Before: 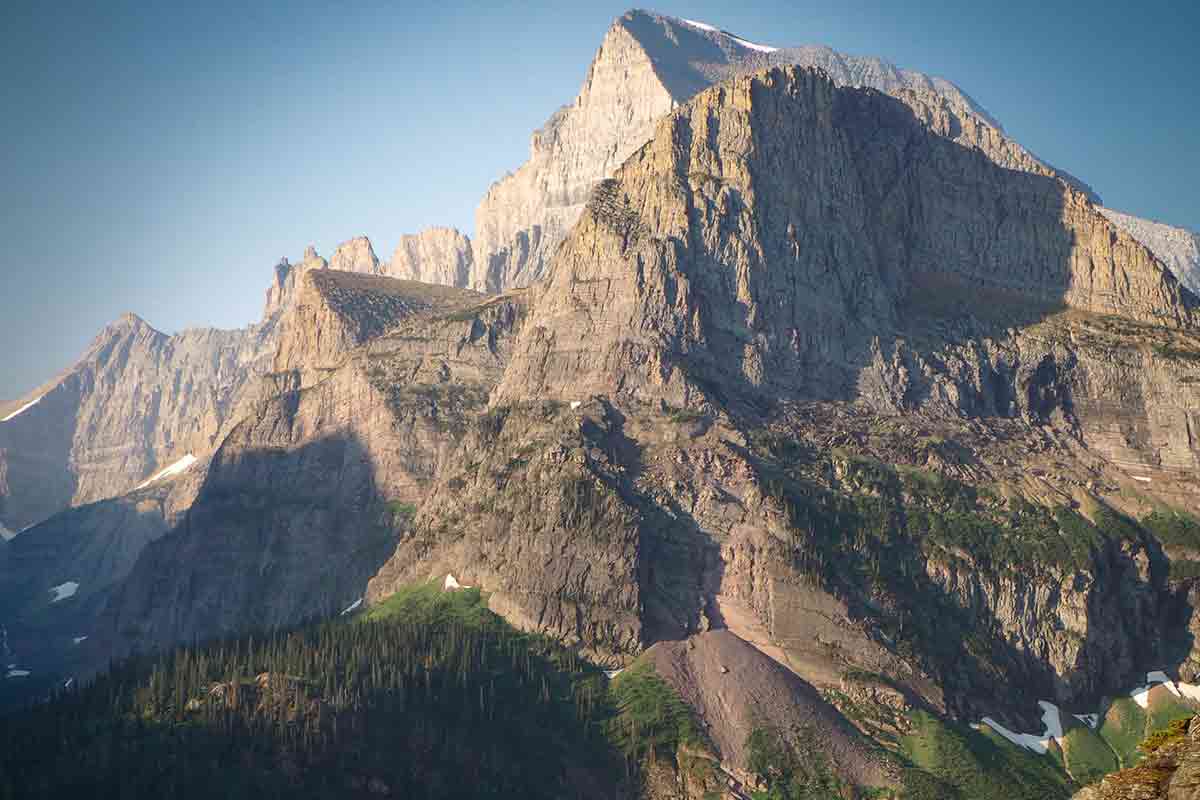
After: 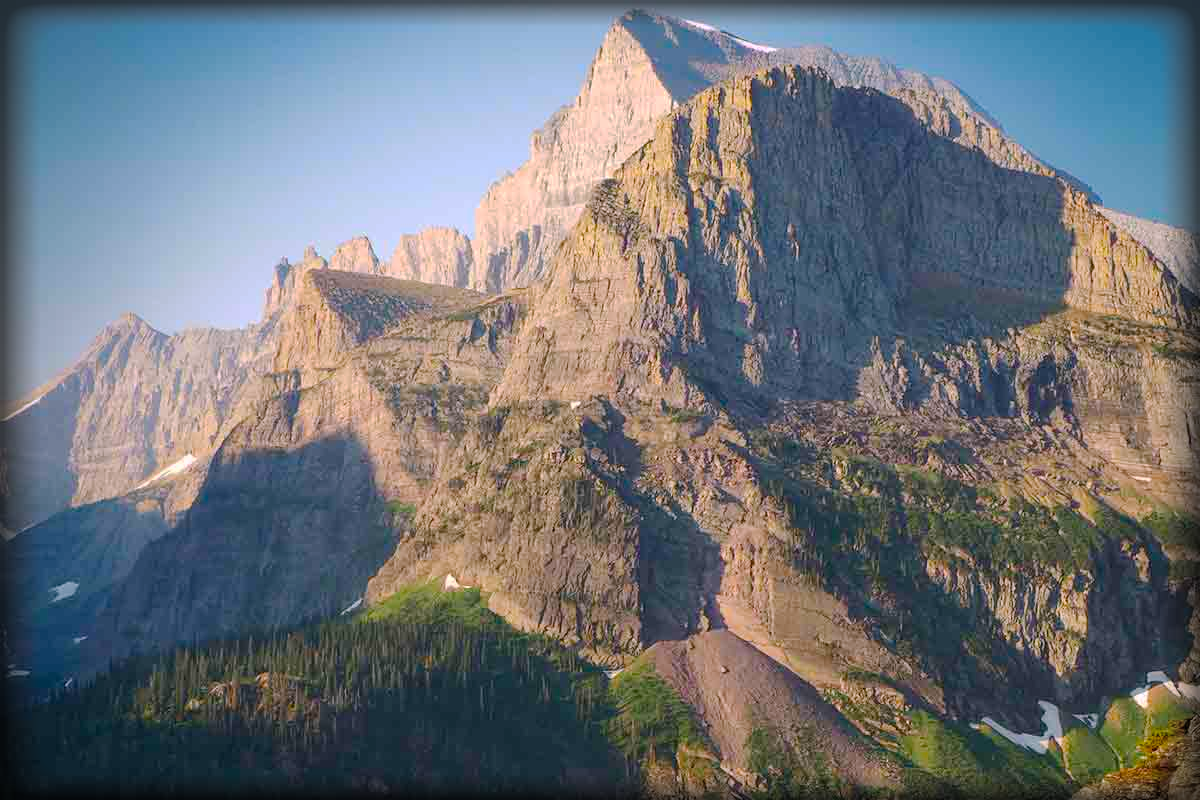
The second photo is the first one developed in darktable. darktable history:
color balance rgb: shadows lift › chroma 0.872%, shadows lift › hue 109.94°, highlights gain › chroma 1.541%, highlights gain › hue 311.47°, perceptual saturation grading › global saturation 31.054%, global vibrance 20%
base curve: curves: ch0 [(0, 0) (0.235, 0.266) (0.503, 0.496) (0.786, 0.72) (1, 1)], preserve colors none
vignetting: fall-off start 93.37%, fall-off radius 6.11%, brightness -0.81, automatic ratio true, width/height ratio 1.33, shape 0.051, unbound false
